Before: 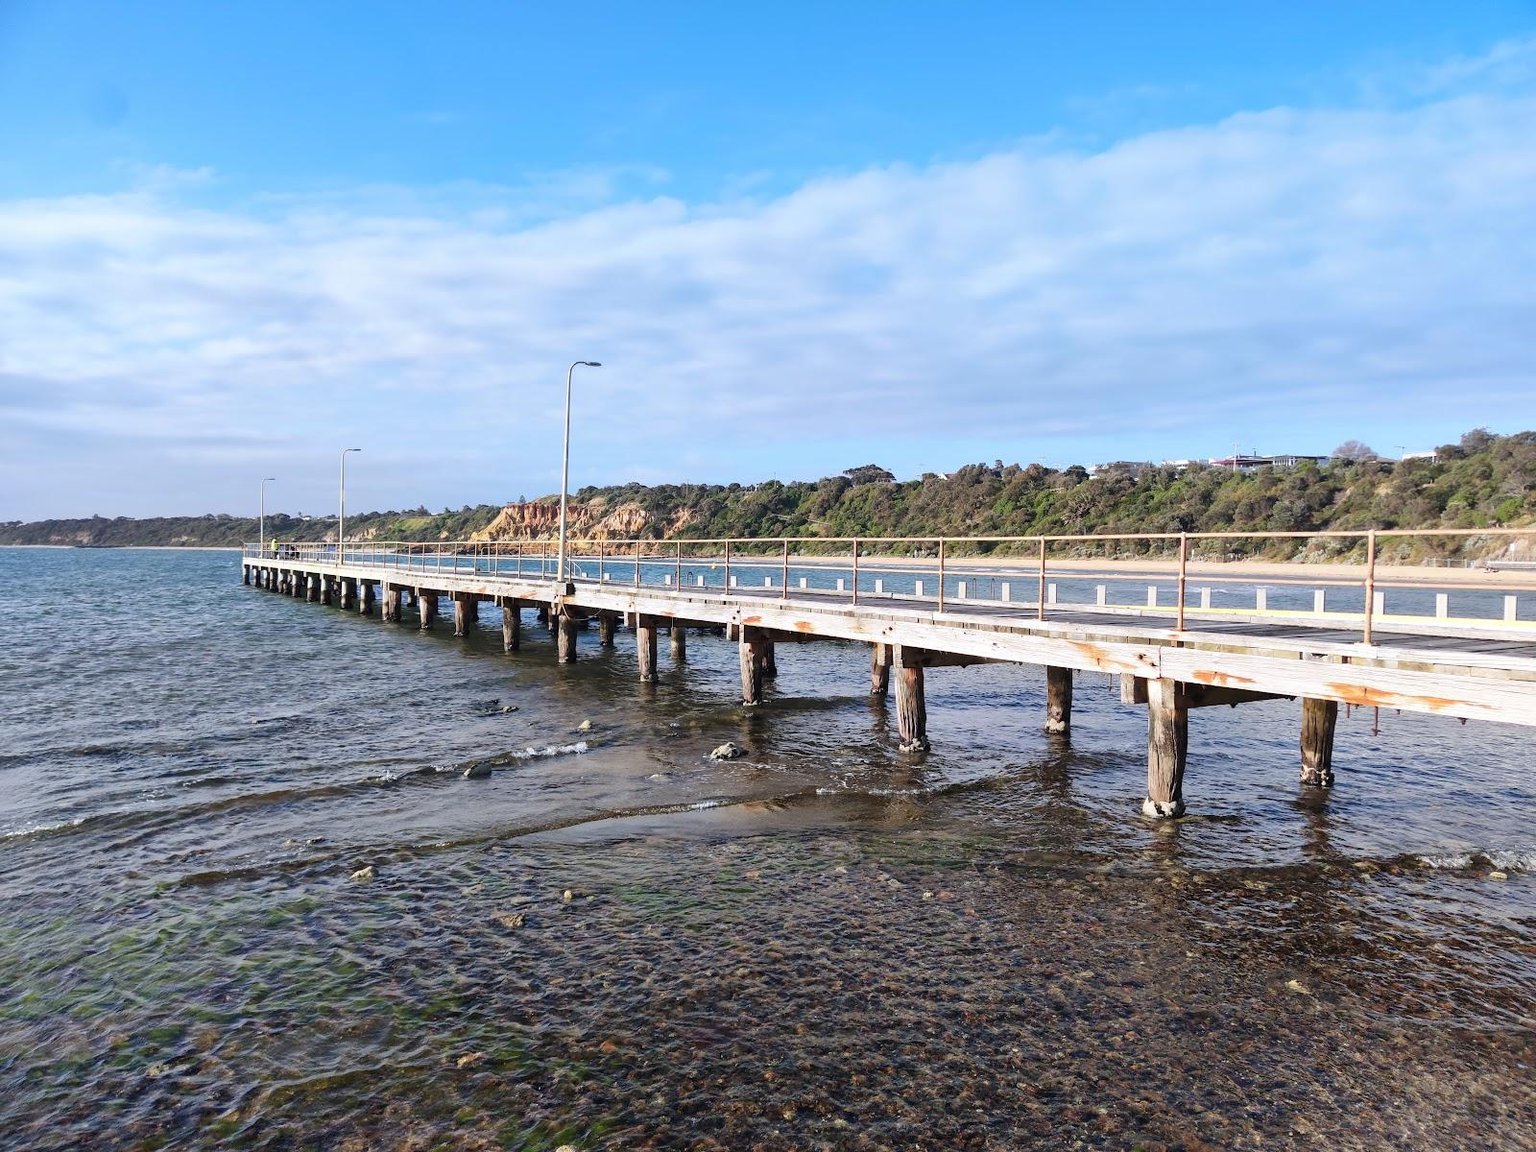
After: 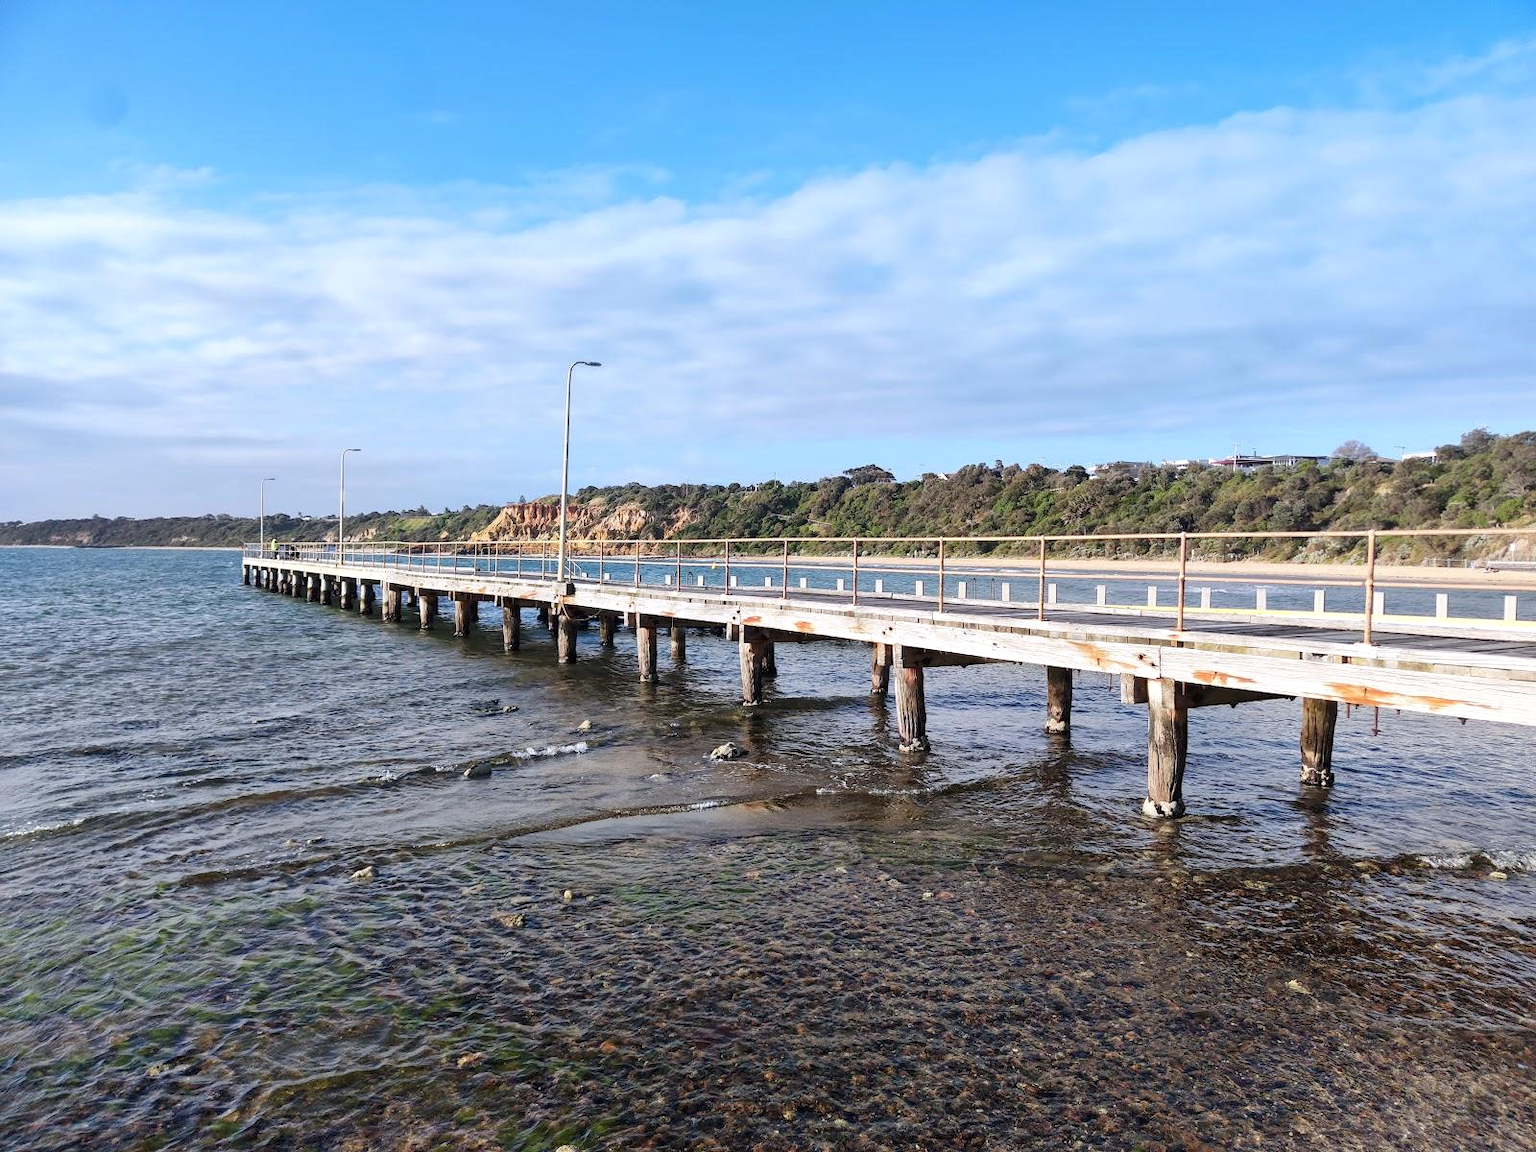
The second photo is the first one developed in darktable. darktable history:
local contrast: highlights 105%, shadows 101%, detail 119%, midtone range 0.2
